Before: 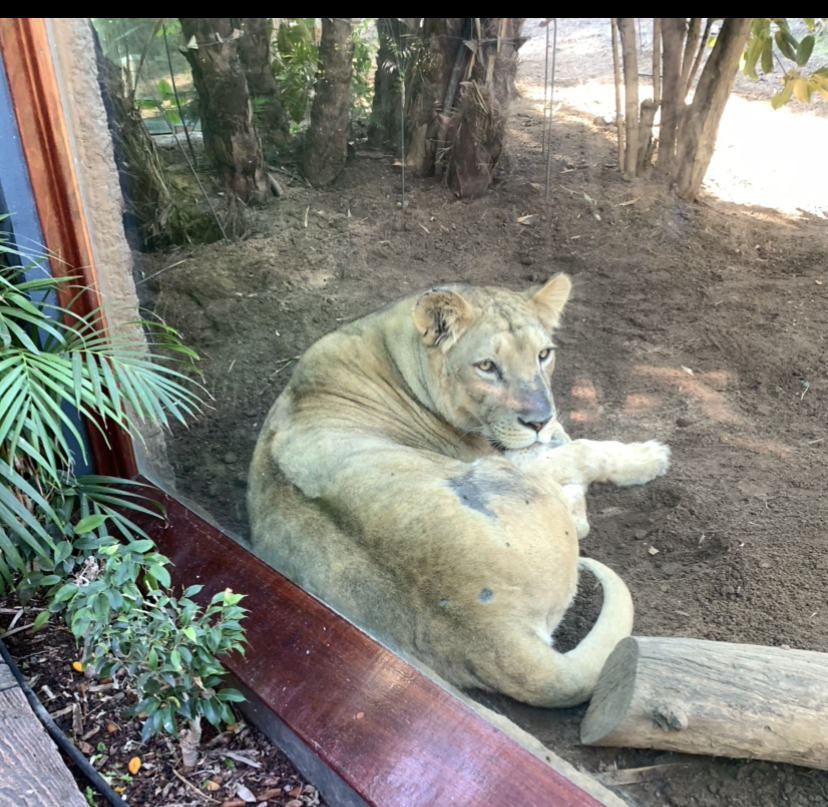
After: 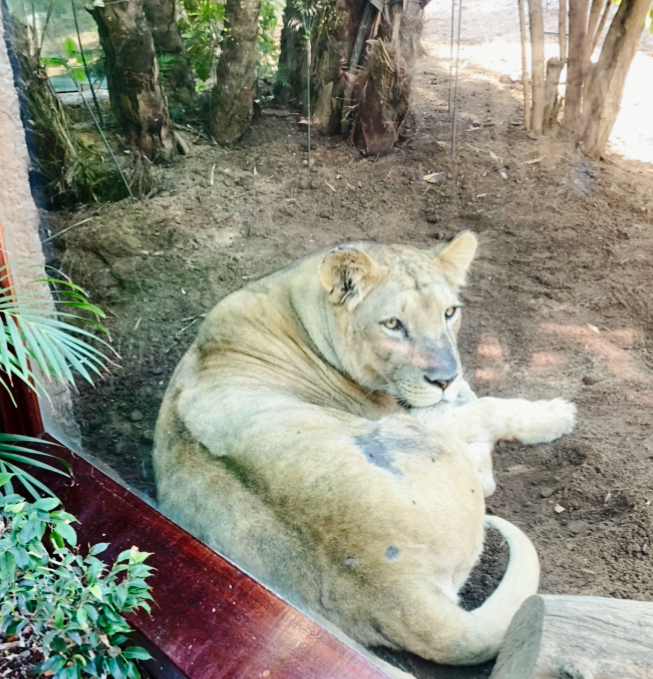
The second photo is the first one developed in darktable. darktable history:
base curve: curves: ch0 [(0, 0) (0.036, 0.025) (0.121, 0.166) (0.206, 0.329) (0.605, 0.79) (1, 1)], preserve colors none
shadows and highlights: shadows -20, white point adjustment -1.87, highlights -35.18
crop: left 11.466%, top 5.22%, right 9.605%, bottom 10.538%
